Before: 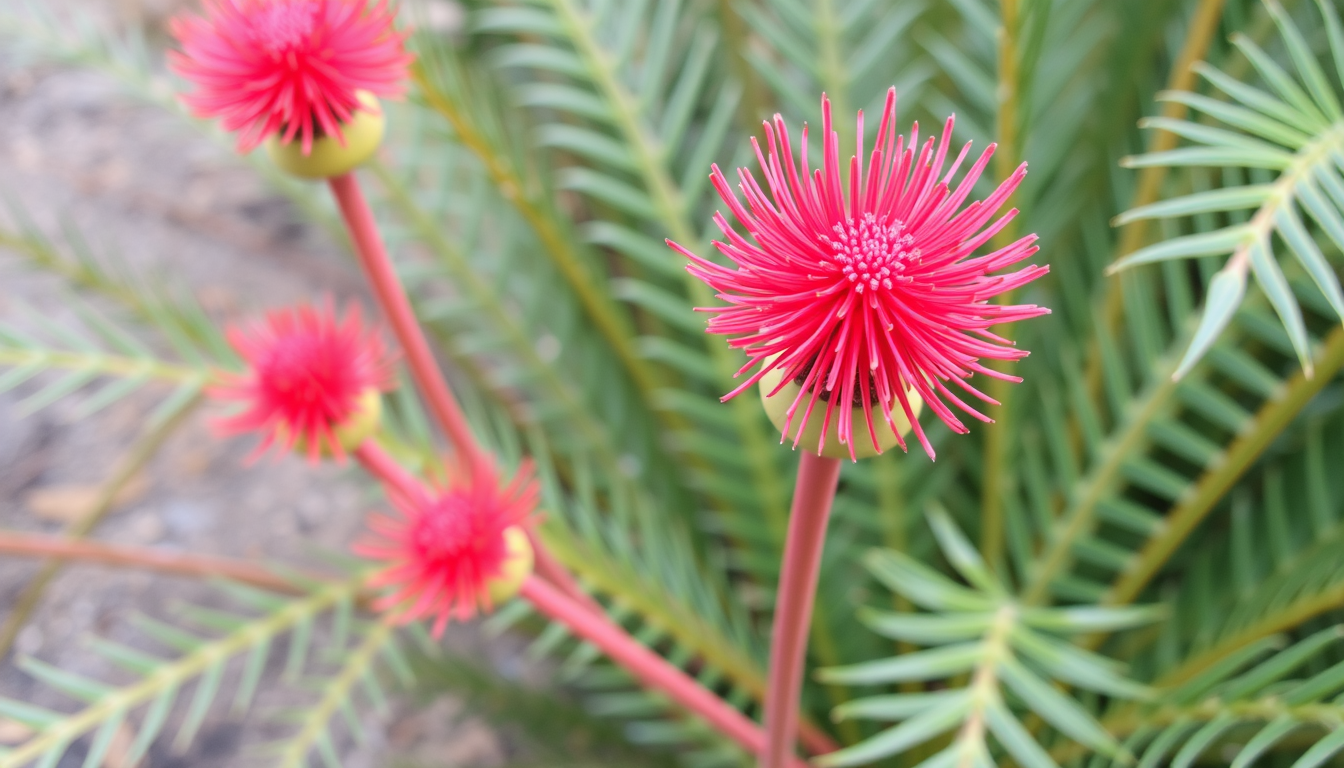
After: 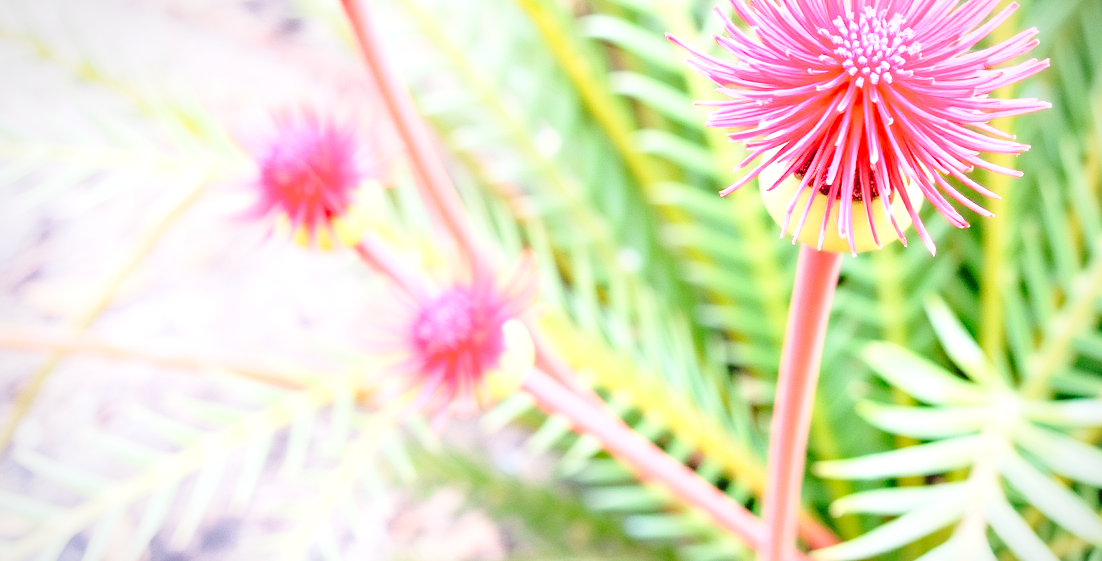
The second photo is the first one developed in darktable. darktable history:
crop: top 26.912%, right 18.004%
base curve: curves: ch0 [(0, 0) (0.028, 0.03) (0.121, 0.232) (0.46, 0.748) (0.859, 0.968) (1, 1)], preserve colors none
vignetting: fall-off radius 99%, width/height ratio 1.34
tone curve: curves: ch0 [(0, 0) (0.003, 0.03) (0.011, 0.032) (0.025, 0.035) (0.044, 0.038) (0.069, 0.041) (0.1, 0.058) (0.136, 0.091) (0.177, 0.133) (0.224, 0.181) (0.277, 0.268) (0.335, 0.363) (0.399, 0.461) (0.468, 0.554) (0.543, 0.633) (0.623, 0.709) (0.709, 0.784) (0.801, 0.869) (0.898, 0.938) (1, 1)], color space Lab, linked channels, preserve colors none
haze removal: compatibility mode true, adaptive false
exposure: black level correction 0, exposure 1 EV, compensate exposure bias true, compensate highlight preservation false
local contrast: on, module defaults
